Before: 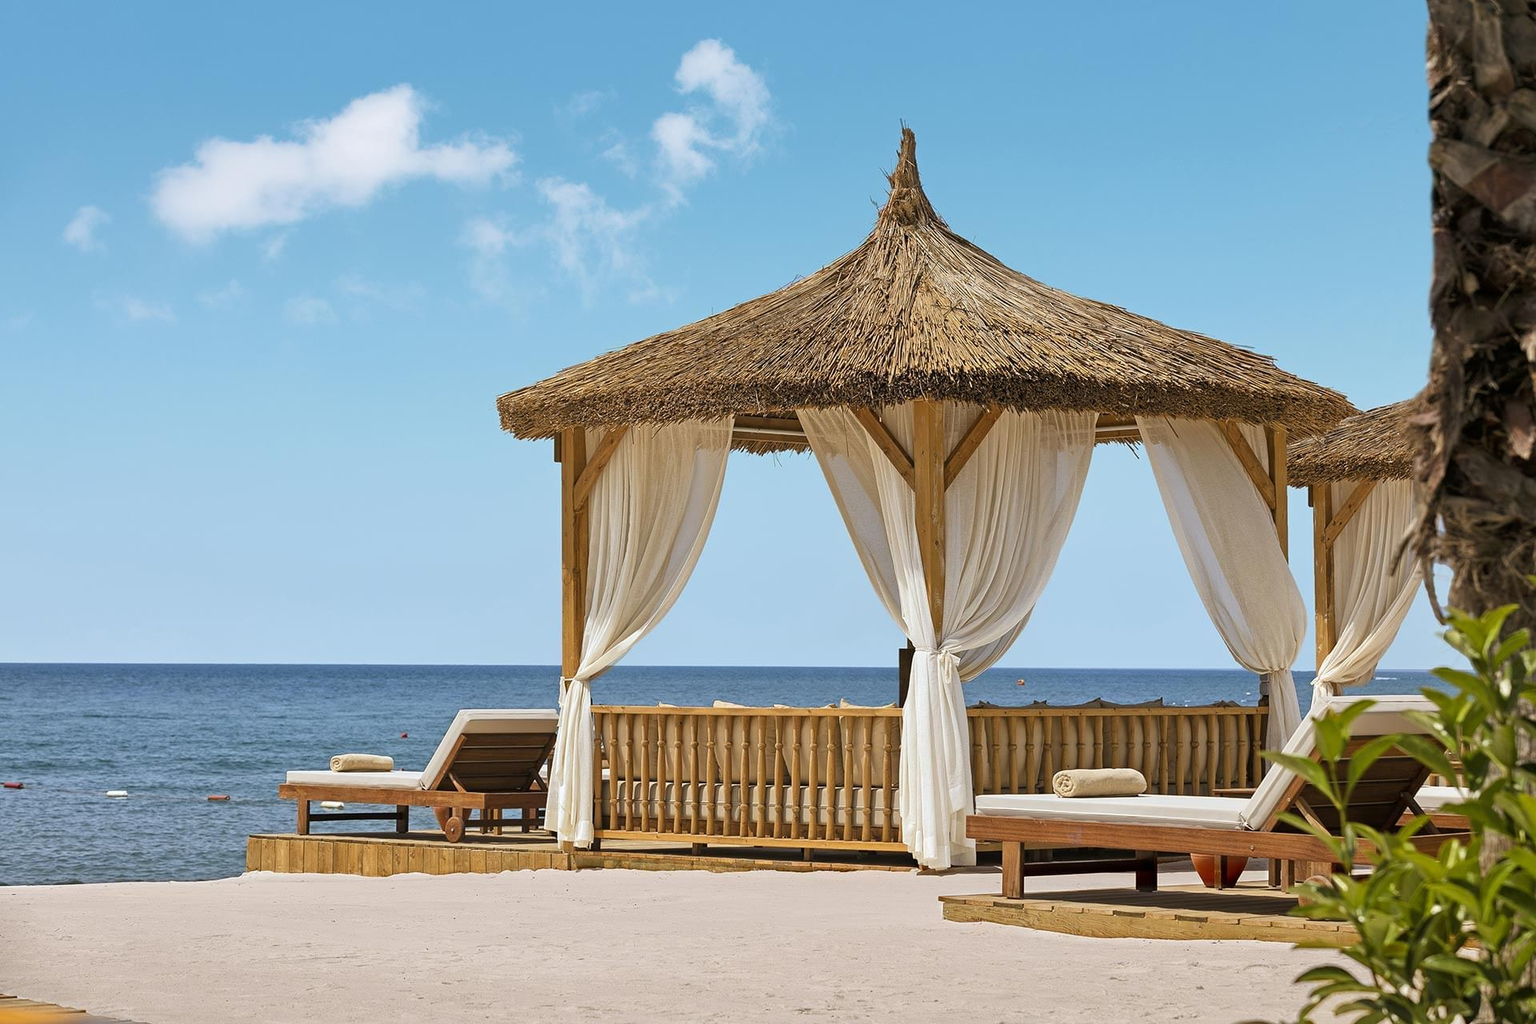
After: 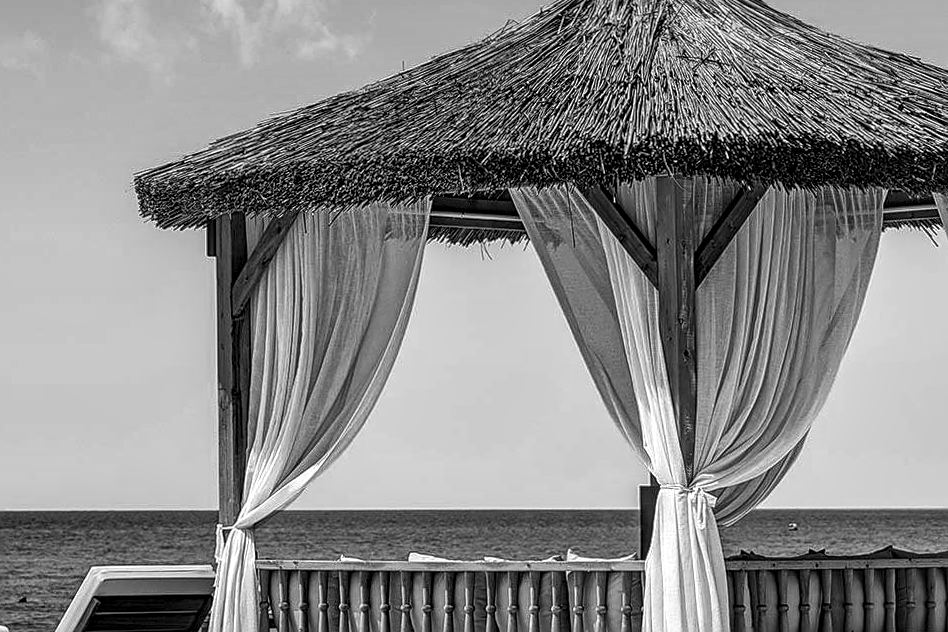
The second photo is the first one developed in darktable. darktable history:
contrast brightness saturation: contrast 0.12, brightness -0.12, saturation 0.2
crop: left 25%, top 25%, right 25%, bottom 25%
monochrome: on, module defaults
sharpen: on, module defaults
rotate and perspective: rotation -0.45°, automatic cropping original format, crop left 0.008, crop right 0.992, crop top 0.012, crop bottom 0.988
local contrast: highlights 0%, shadows 0%, detail 182%
rgb levels: mode RGB, independent channels, levels [[0, 0.5, 1], [0, 0.521, 1], [0, 0.536, 1]]
